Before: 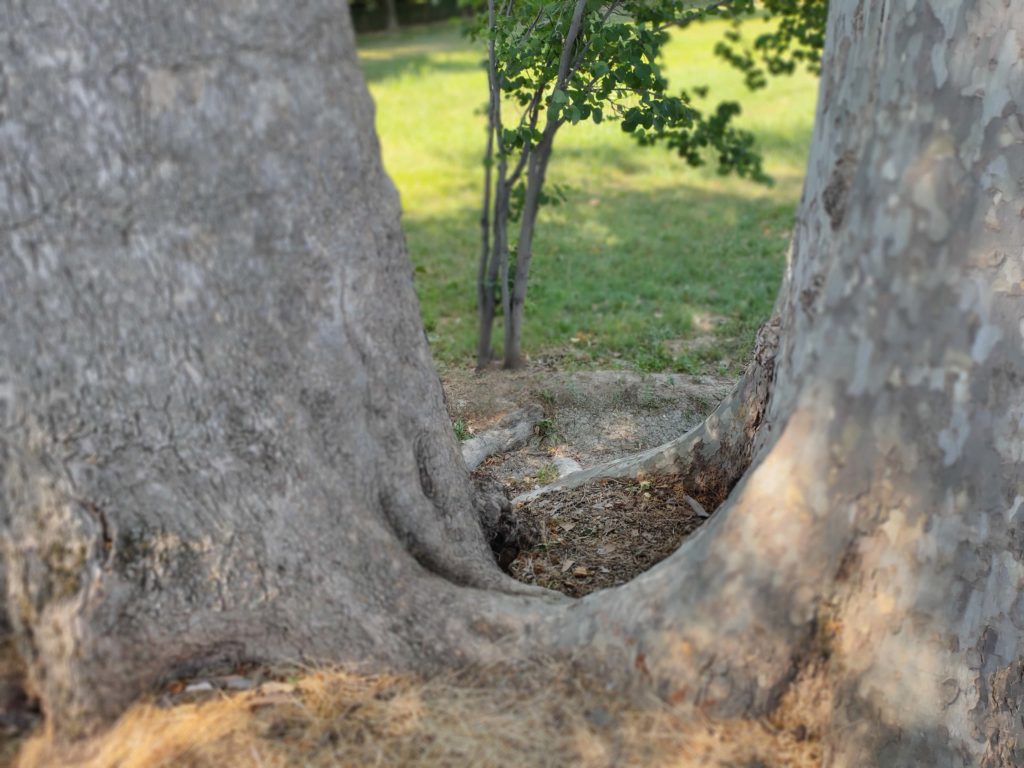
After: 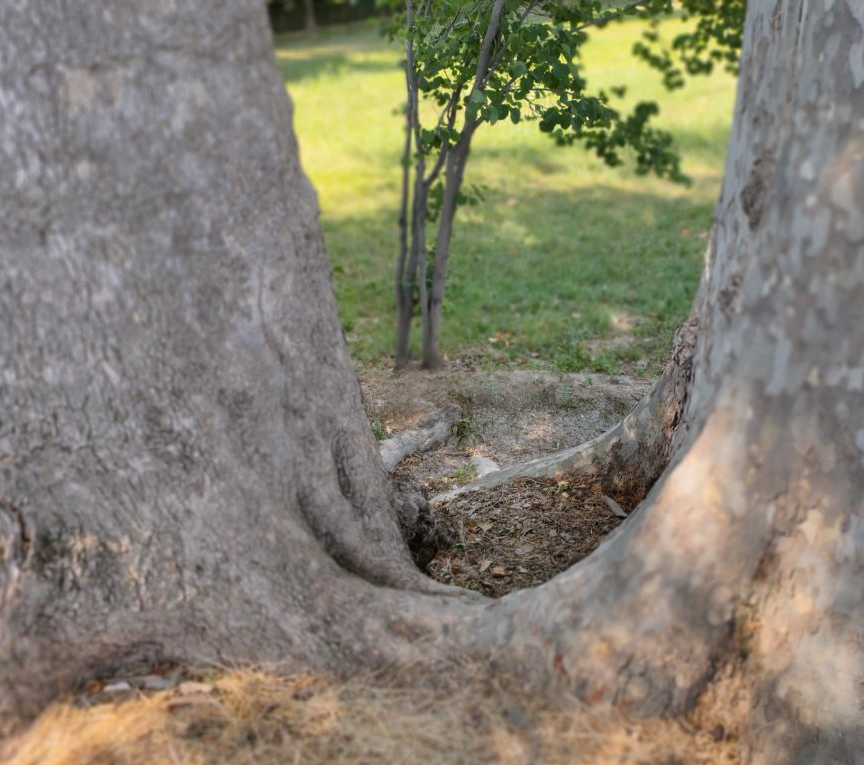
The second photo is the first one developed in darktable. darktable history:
color correction: highlights a* 3.12, highlights b* -1.55, shadows a* -0.101, shadows b* 2.52, saturation 0.98
crop: left 8.026%, right 7.374%
